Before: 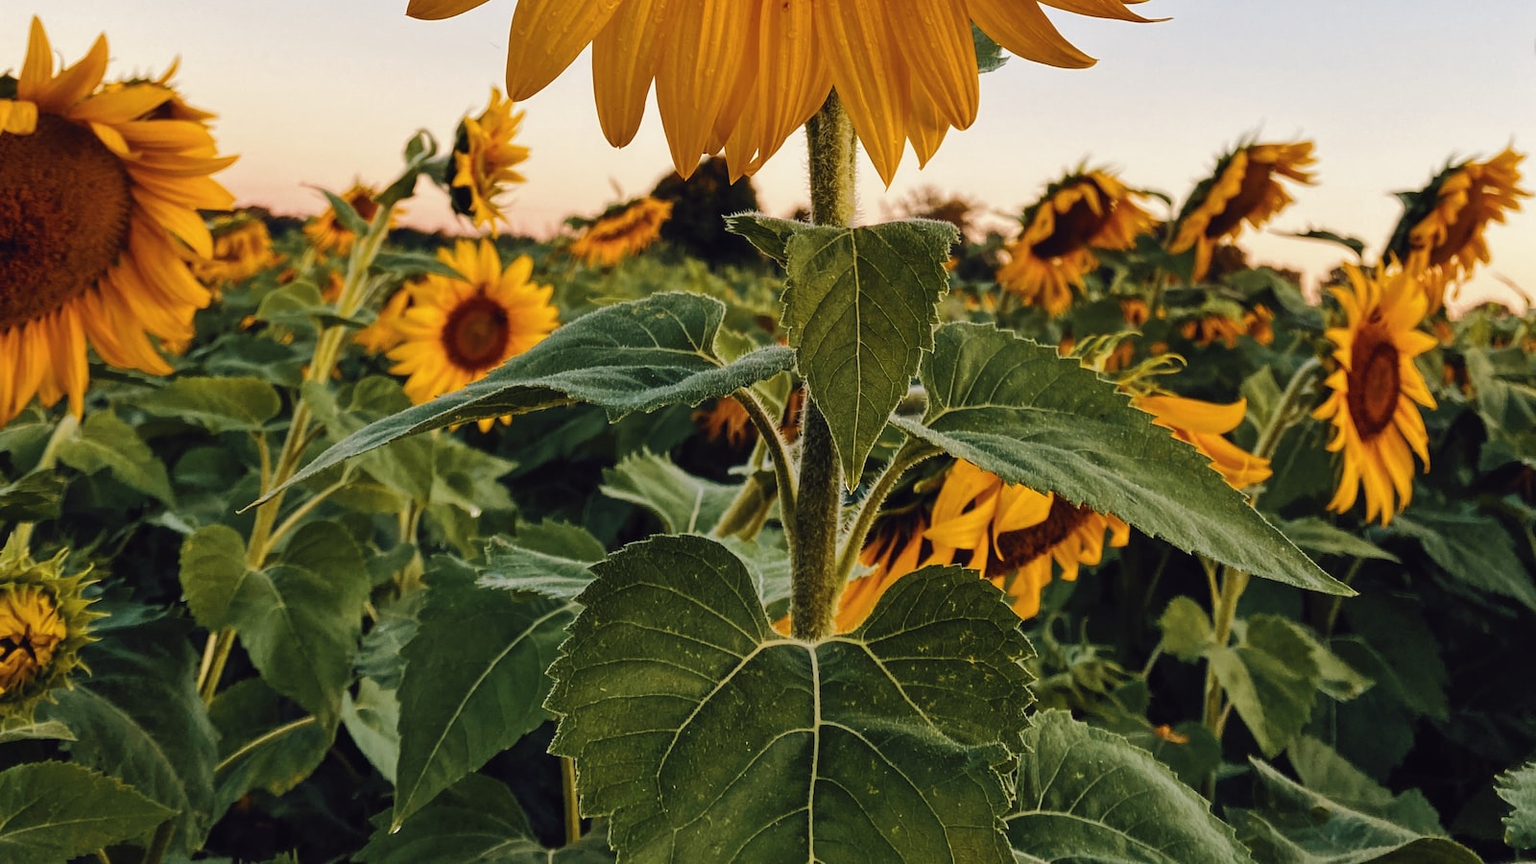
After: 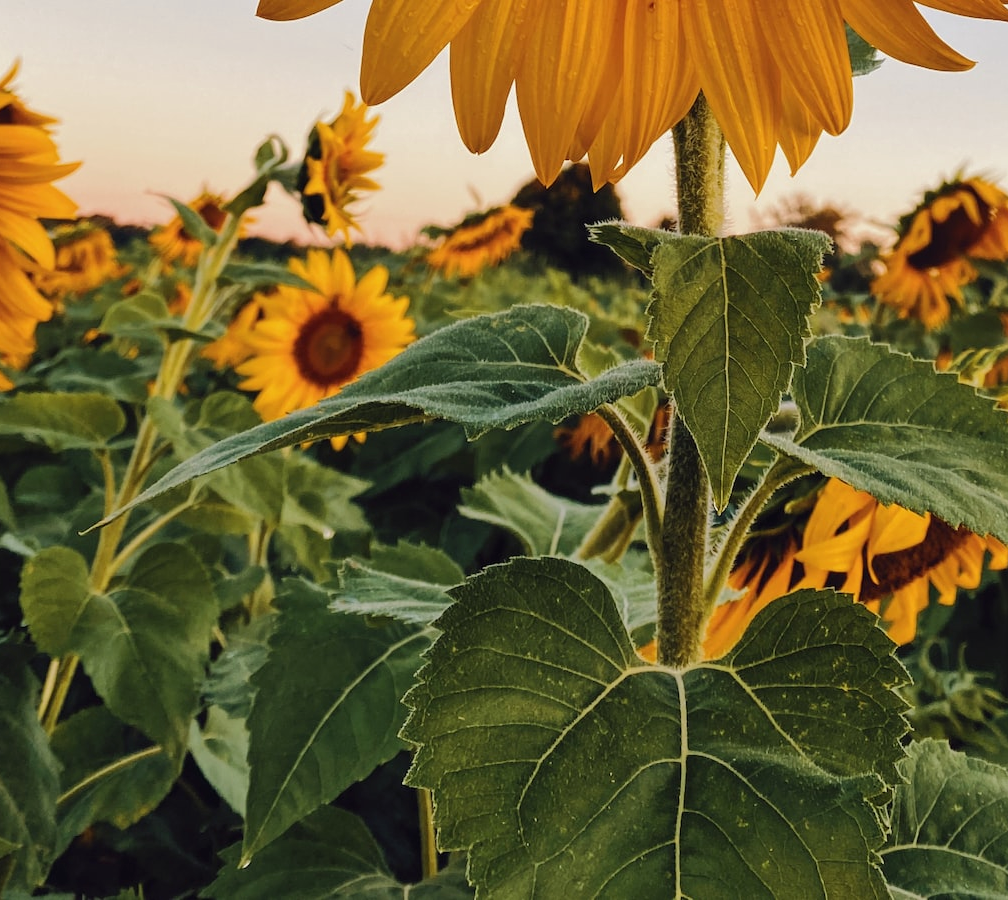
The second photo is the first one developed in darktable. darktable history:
crop: left 10.46%, right 26.478%
base curve: curves: ch0 [(0, 0) (0.235, 0.266) (0.503, 0.496) (0.786, 0.72) (1, 1)]
